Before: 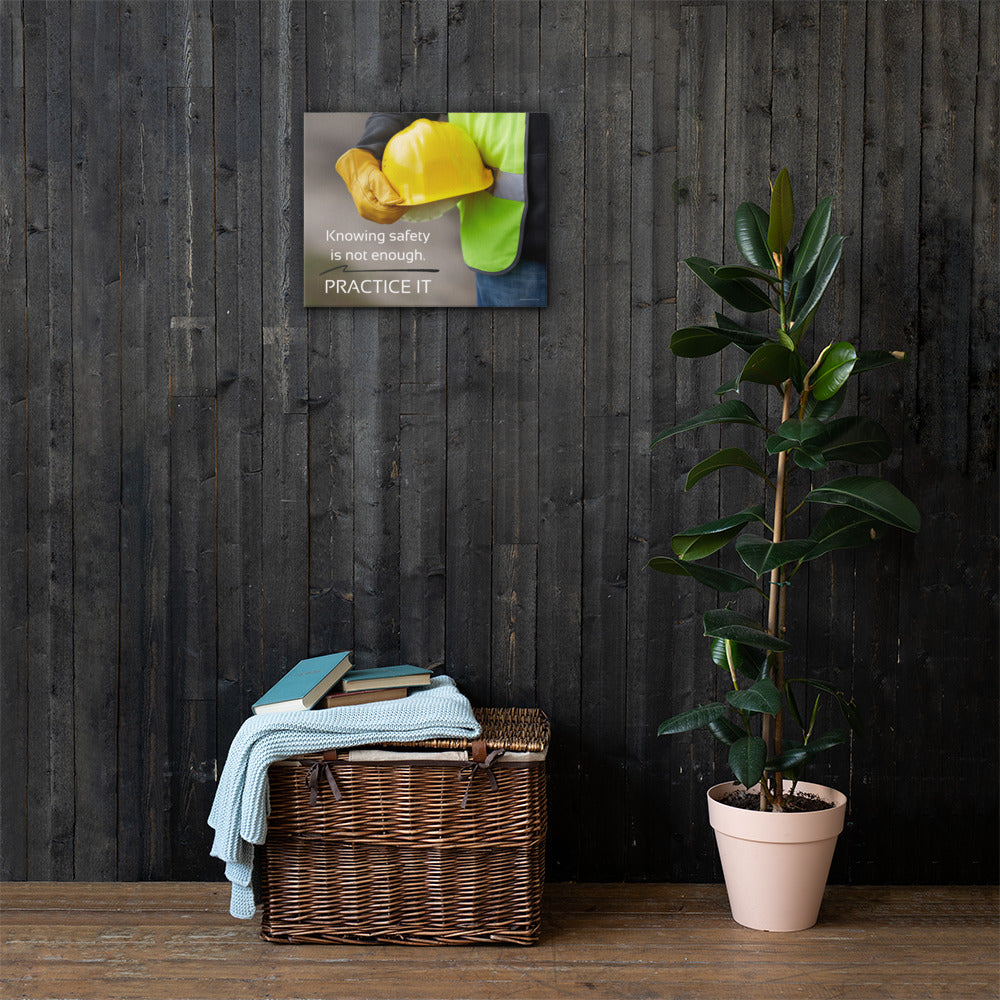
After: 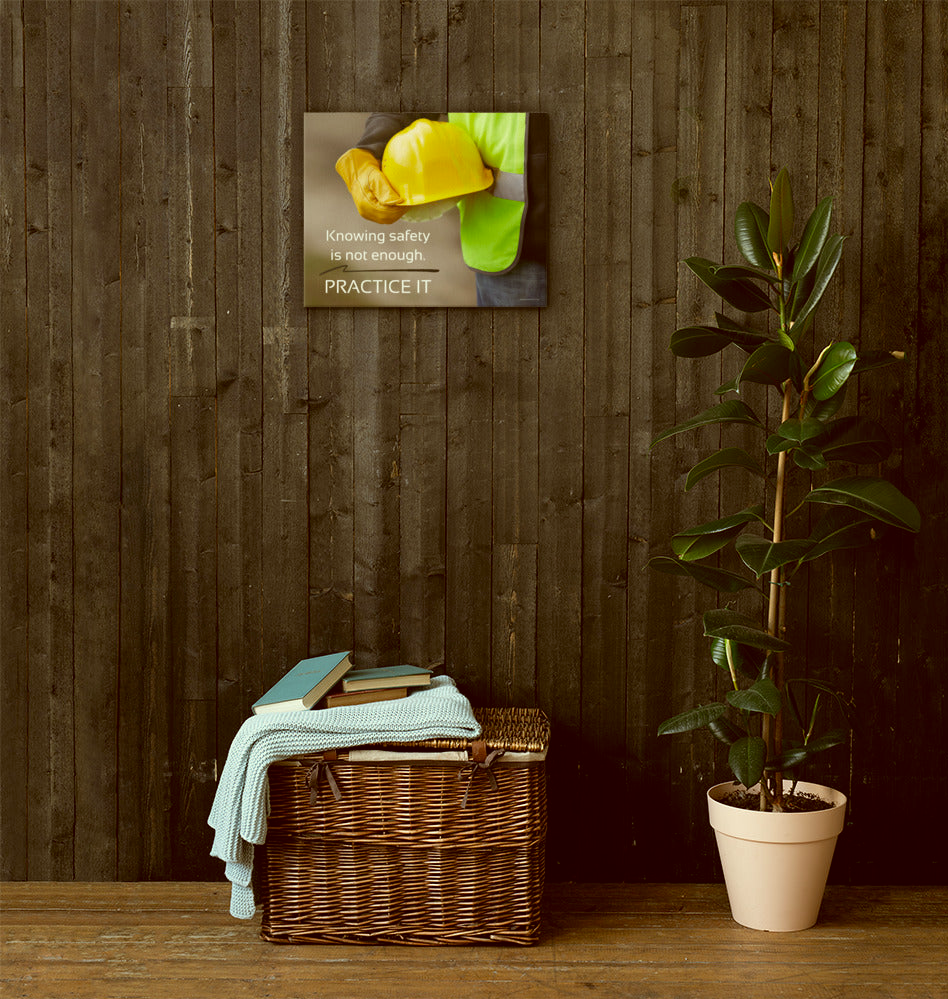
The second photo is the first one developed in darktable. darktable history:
color correction: highlights a* -5.94, highlights b* 9.48, shadows a* 10.12, shadows b* 23.94
crop and rotate: right 5.167%
